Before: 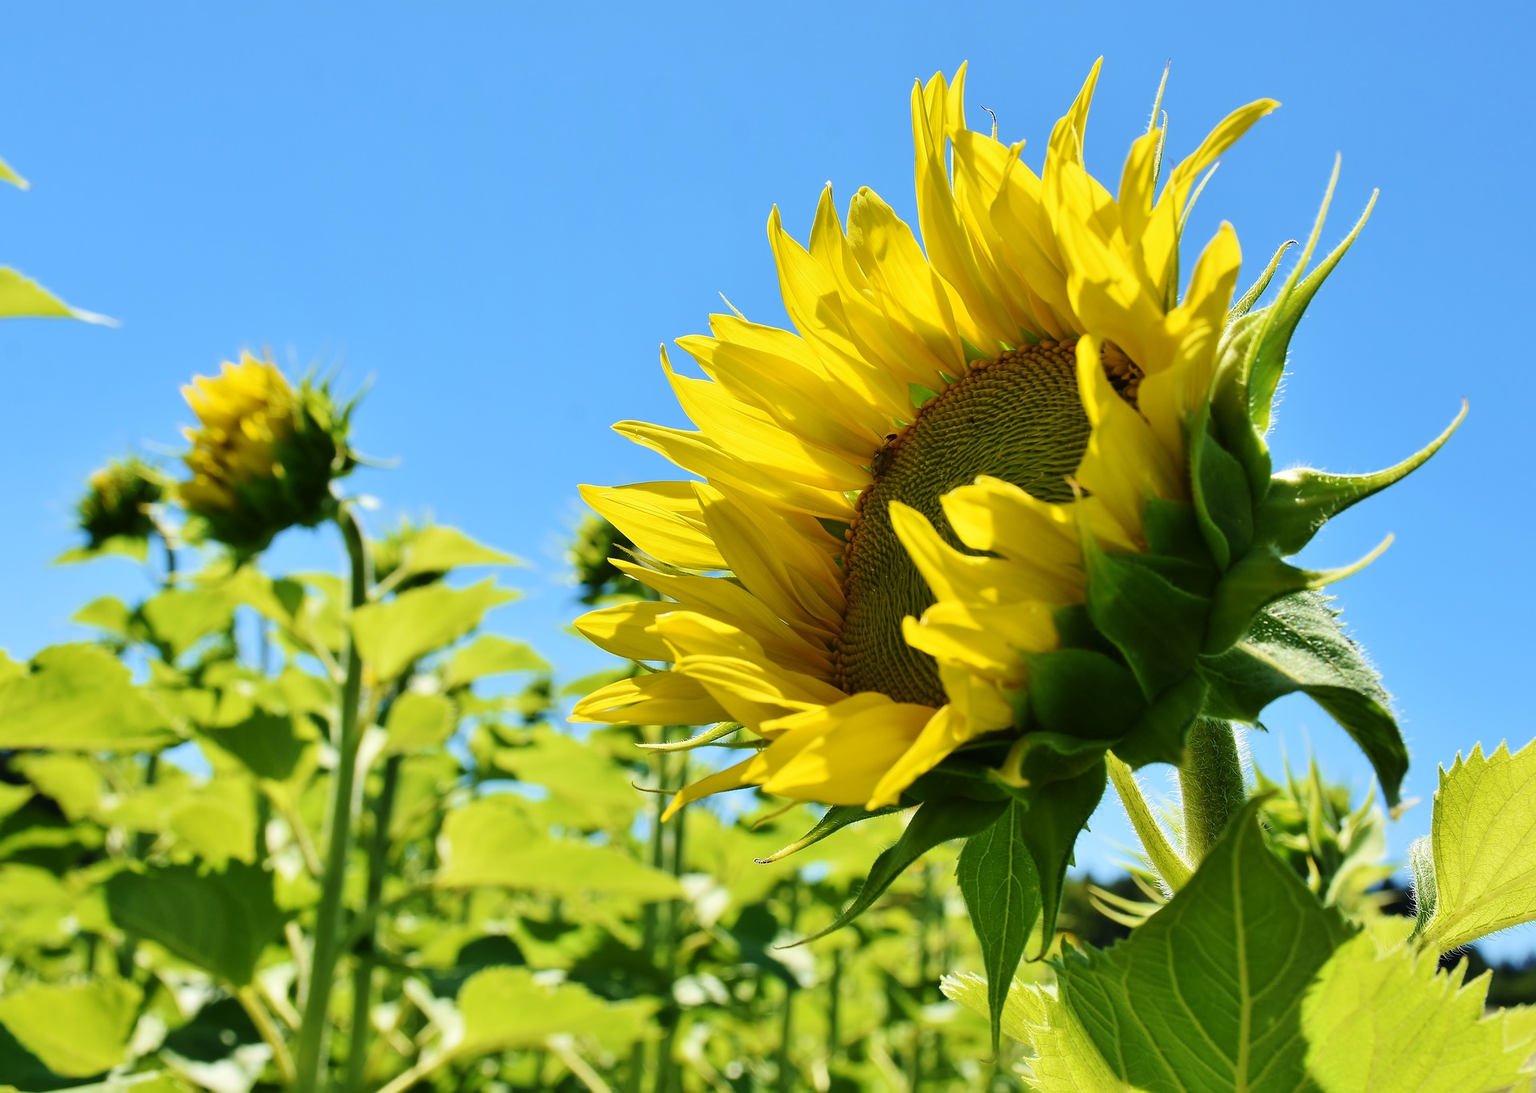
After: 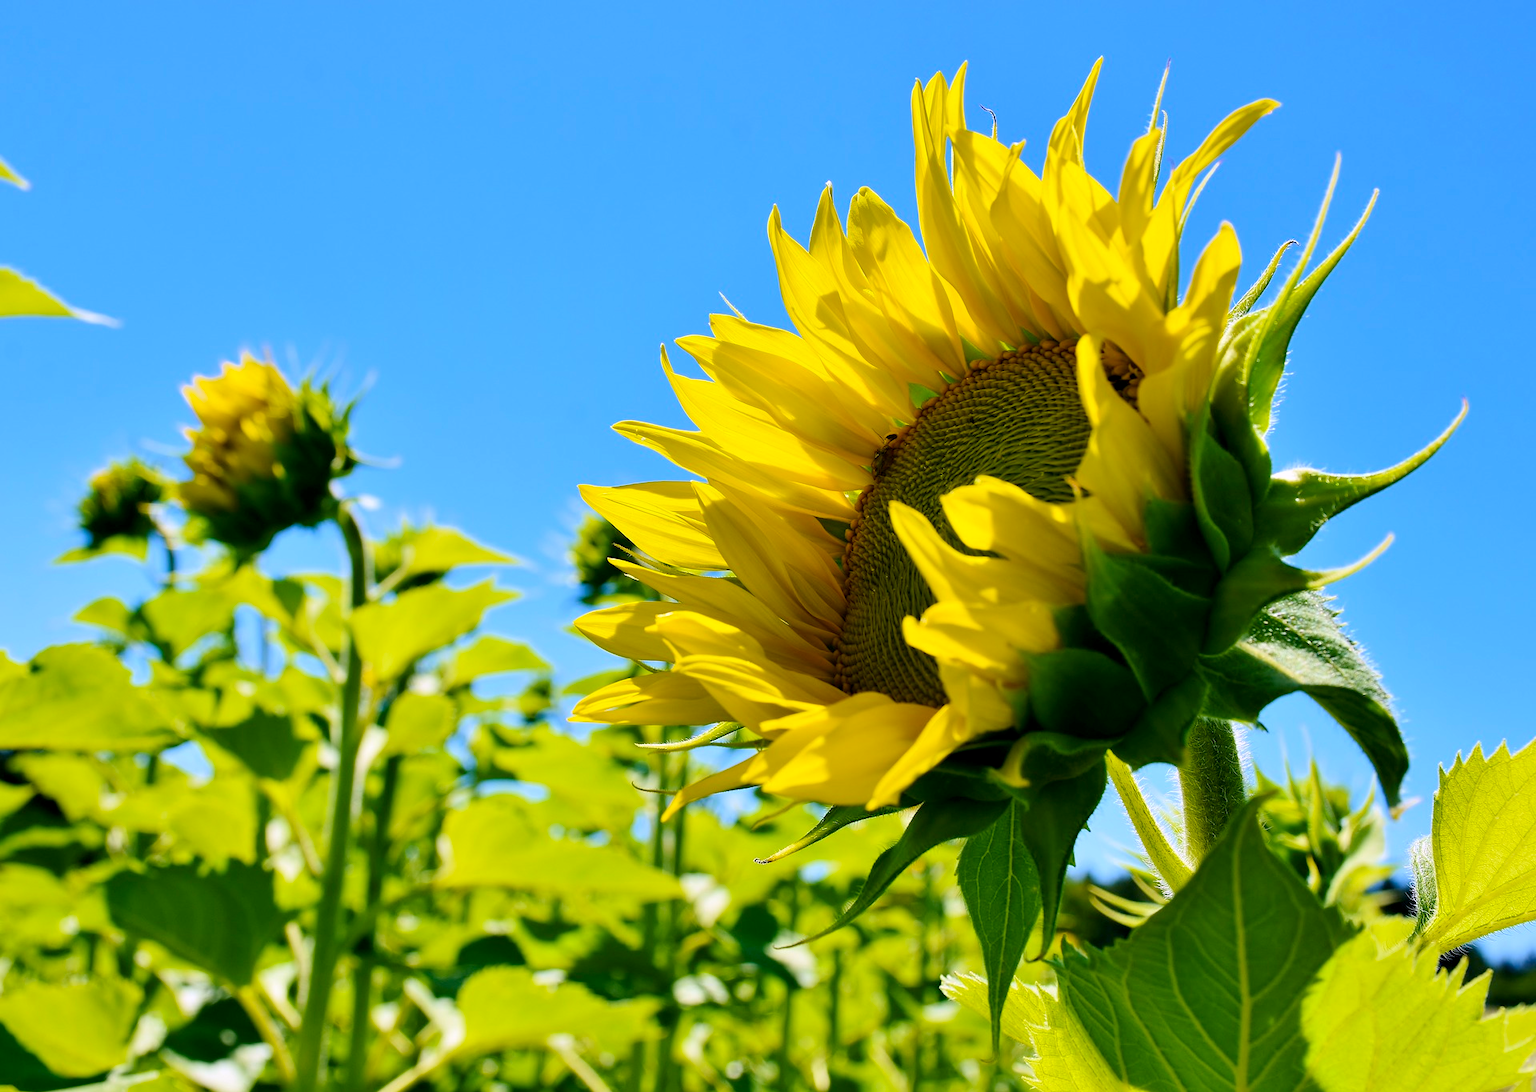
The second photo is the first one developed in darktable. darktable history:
exposure: exposure 0.02 EV, compensate highlight preservation false
color calibration: illuminant as shot in camera, x 0.358, y 0.373, temperature 4628.91 K
color balance rgb: shadows lift › chroma 2%, shadows lift › hue 217.2°, power › chroma 0.25%, power › hue 60°, highlights gain › chroma 1.5%, highlights gain › hue 309.6°, global offset › luminance -0.5%, perceptual saturation grading › global saturation 15%, global vibrance 20%
